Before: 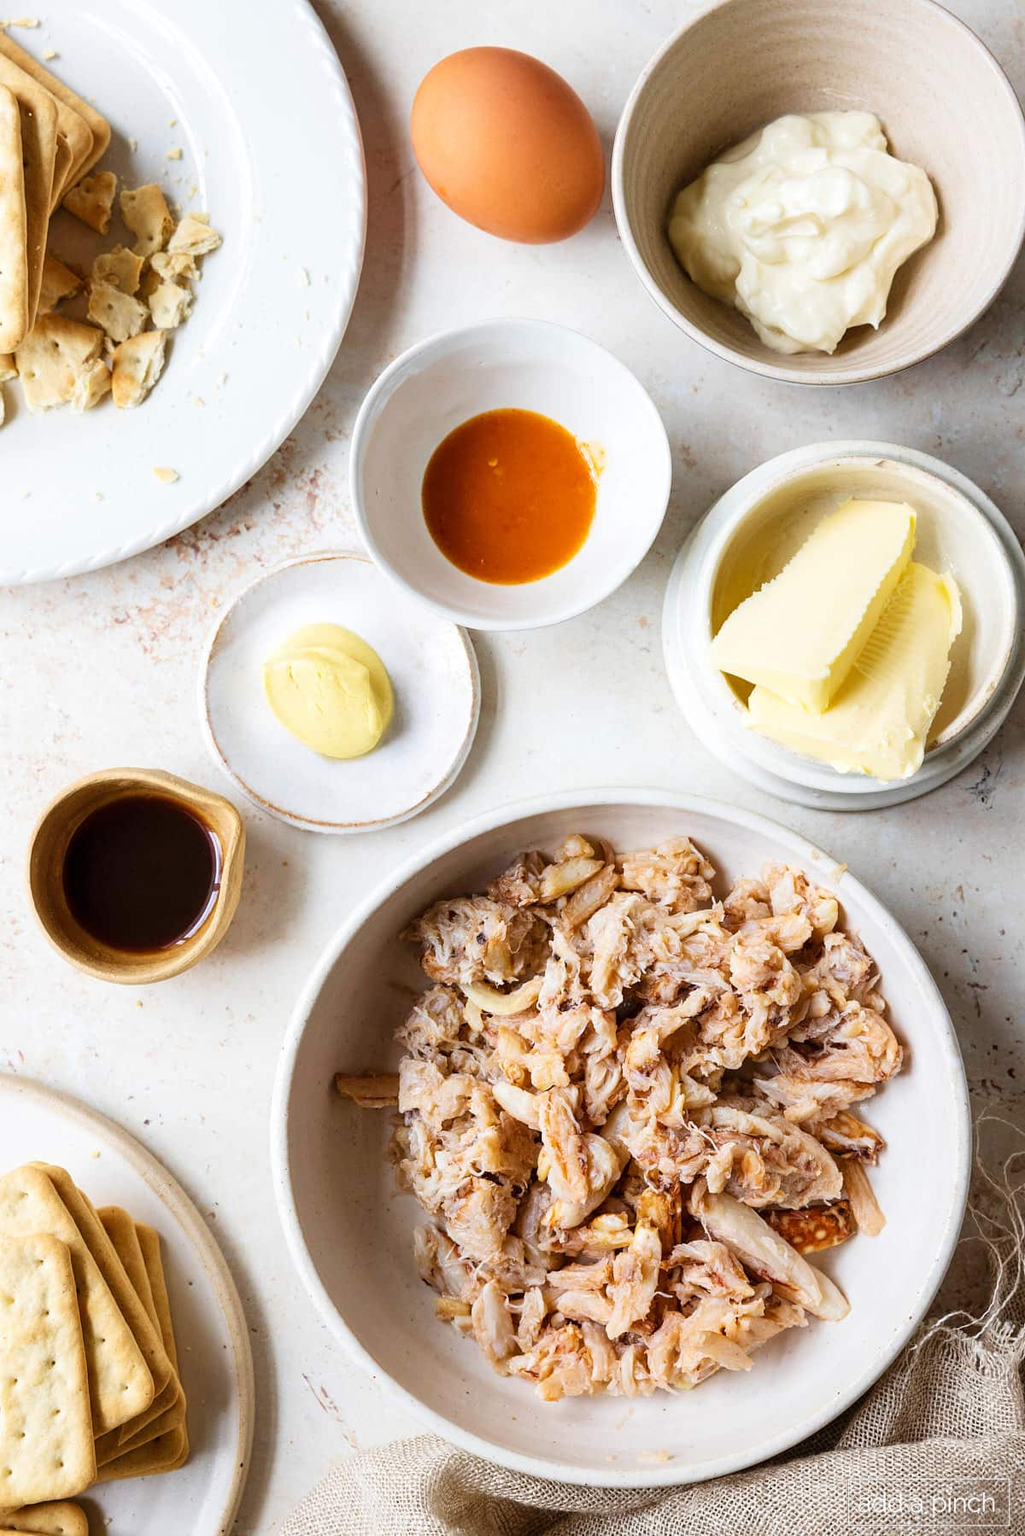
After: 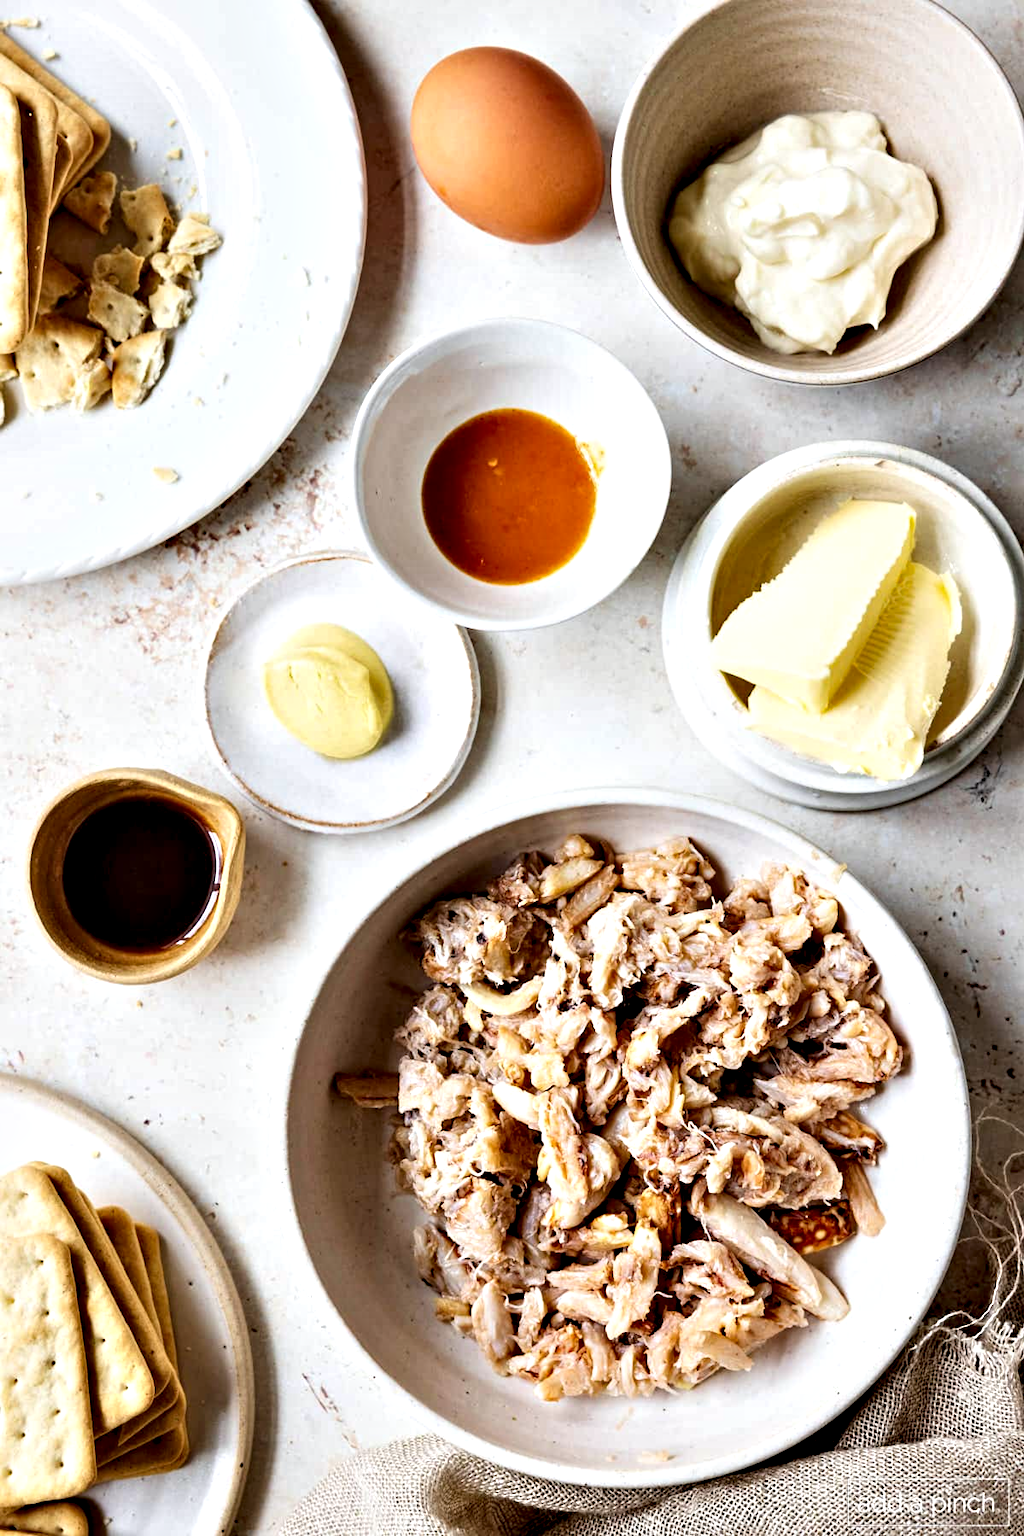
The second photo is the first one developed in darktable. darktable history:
contrast equalizer: y [[0.48, 0.654, 0.731, 0.706, 0.772, 0.382], [0.55 ×6], [0 ×6], [0 ×6], [0 ×6]], mix 0.606
